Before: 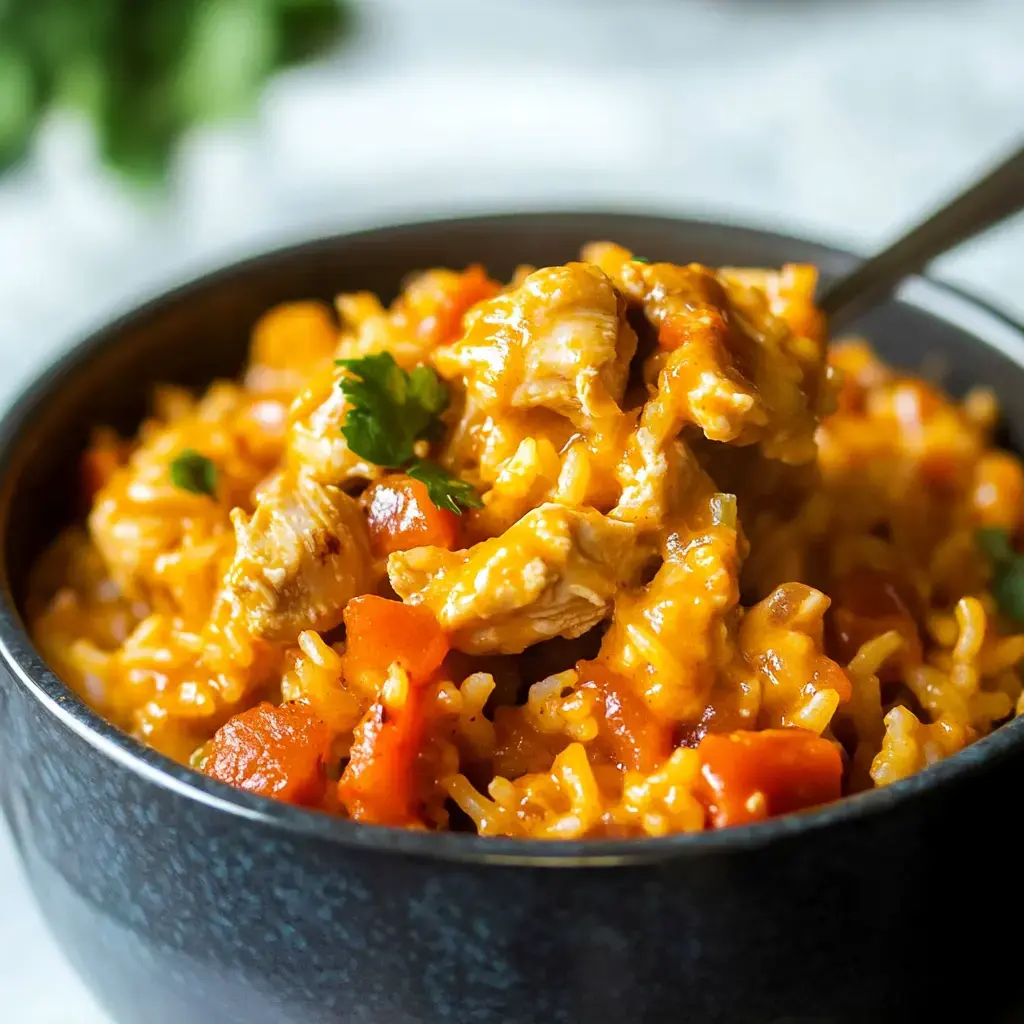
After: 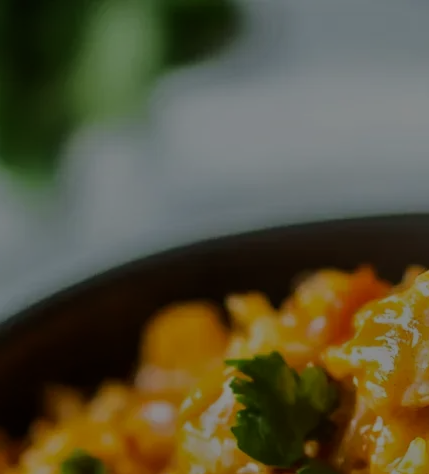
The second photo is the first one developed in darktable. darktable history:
crop and rotate: left 10.817%, top 0.062%, right 47.194%, bottom 53.626%
tone equalizer: -8 EV -2 EV, -7 EV -2 EV, -6 EV -2 EV, -5 EV -2 EV, -4 EV -2 EV, -3 EV -2 EV, -2 EV -2 EV, -1 EV -1.63 EV, +0 EV -2 EV
